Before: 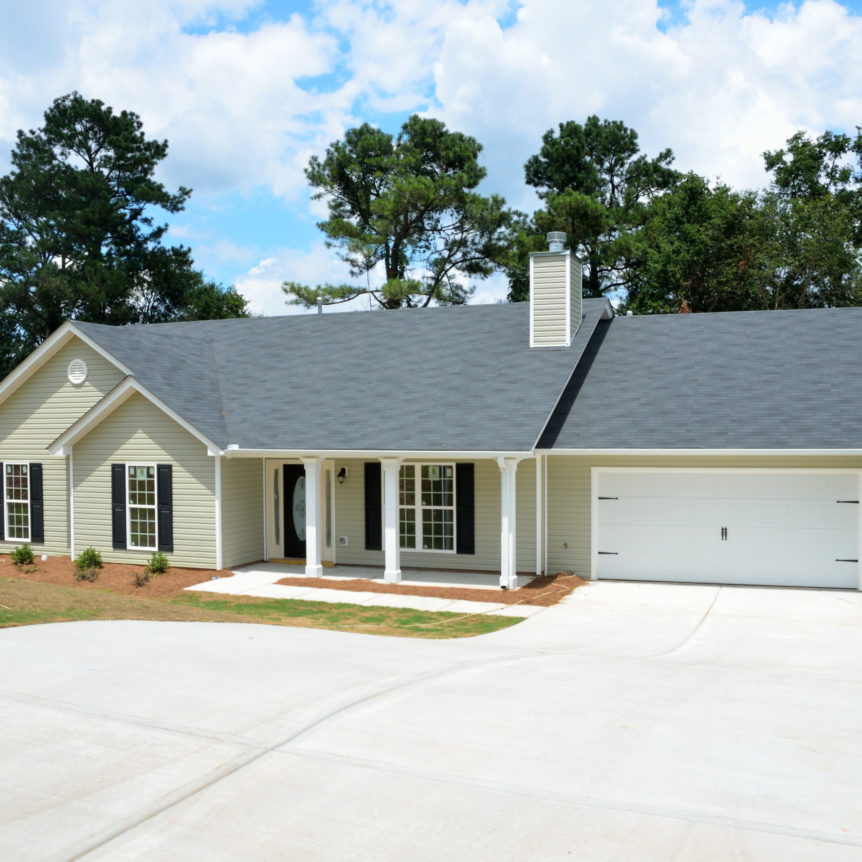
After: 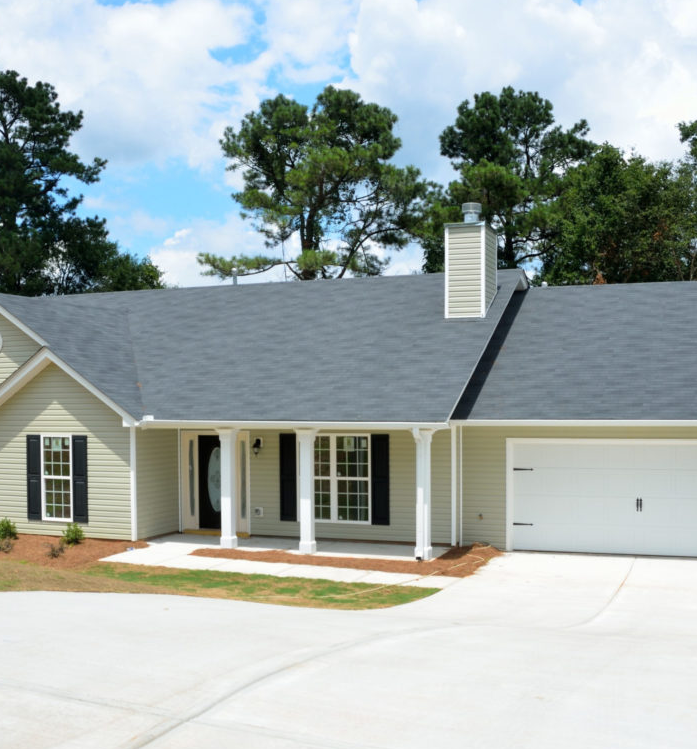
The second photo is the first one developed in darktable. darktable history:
white balance: emerald 1
crop: left 9.929%, top 3.475%, right 9.188%, bottom 9.529%
